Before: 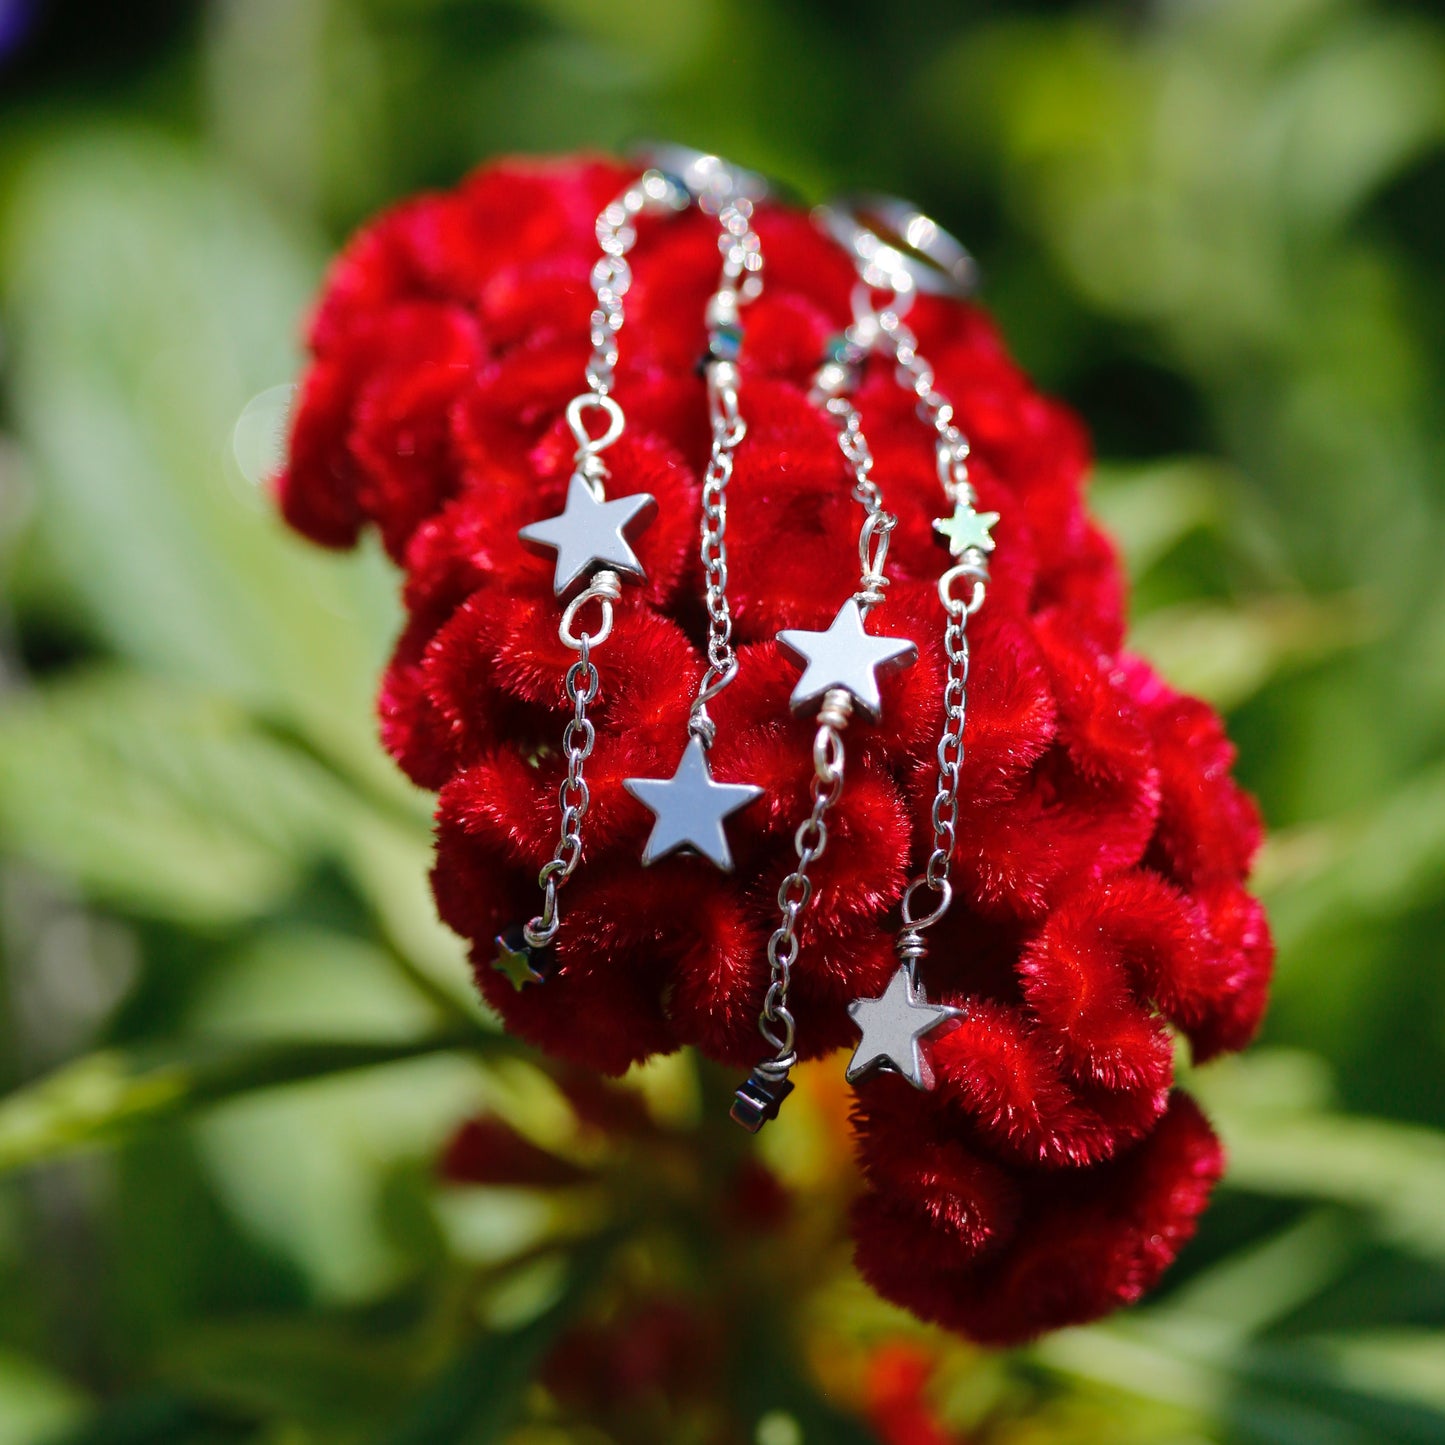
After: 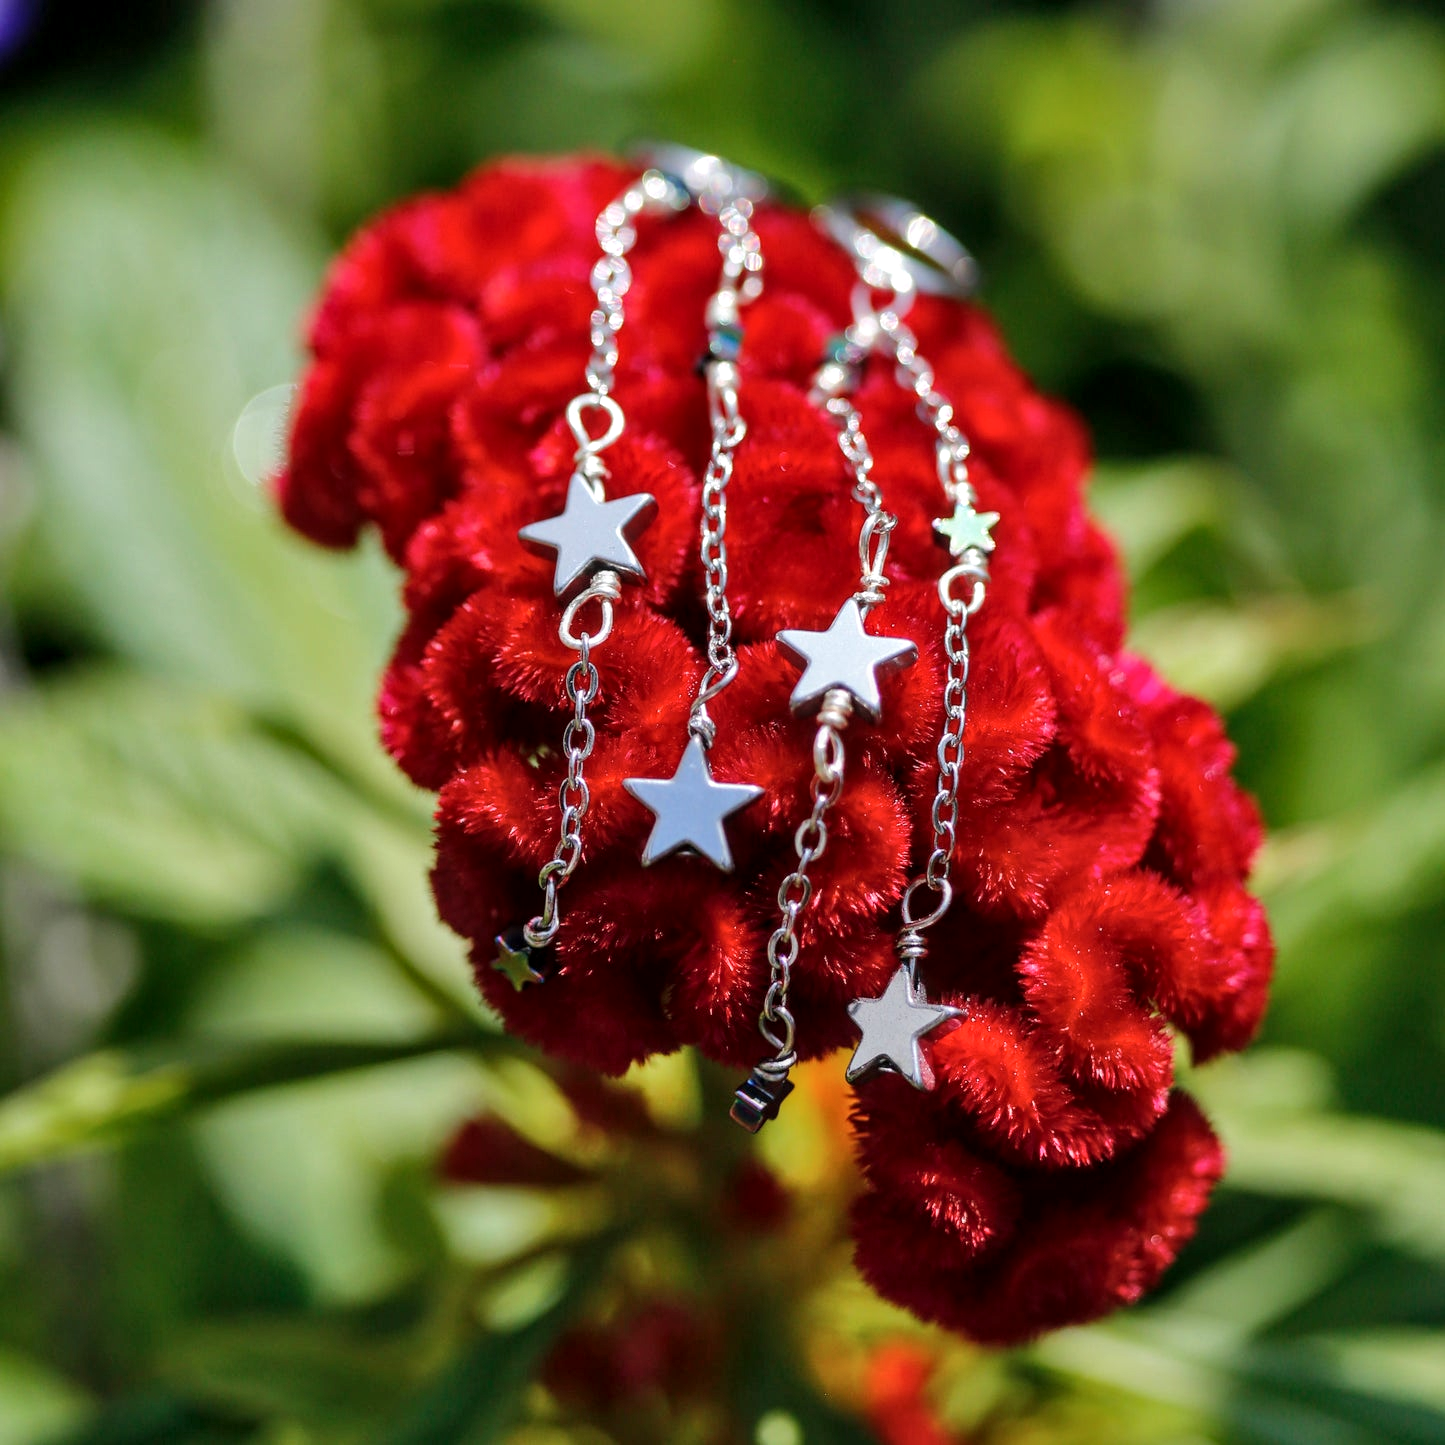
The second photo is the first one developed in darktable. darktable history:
local contrast: detail 130%
shadows and highlights: highlights color adjustment 0.625%, soften with gaussian
